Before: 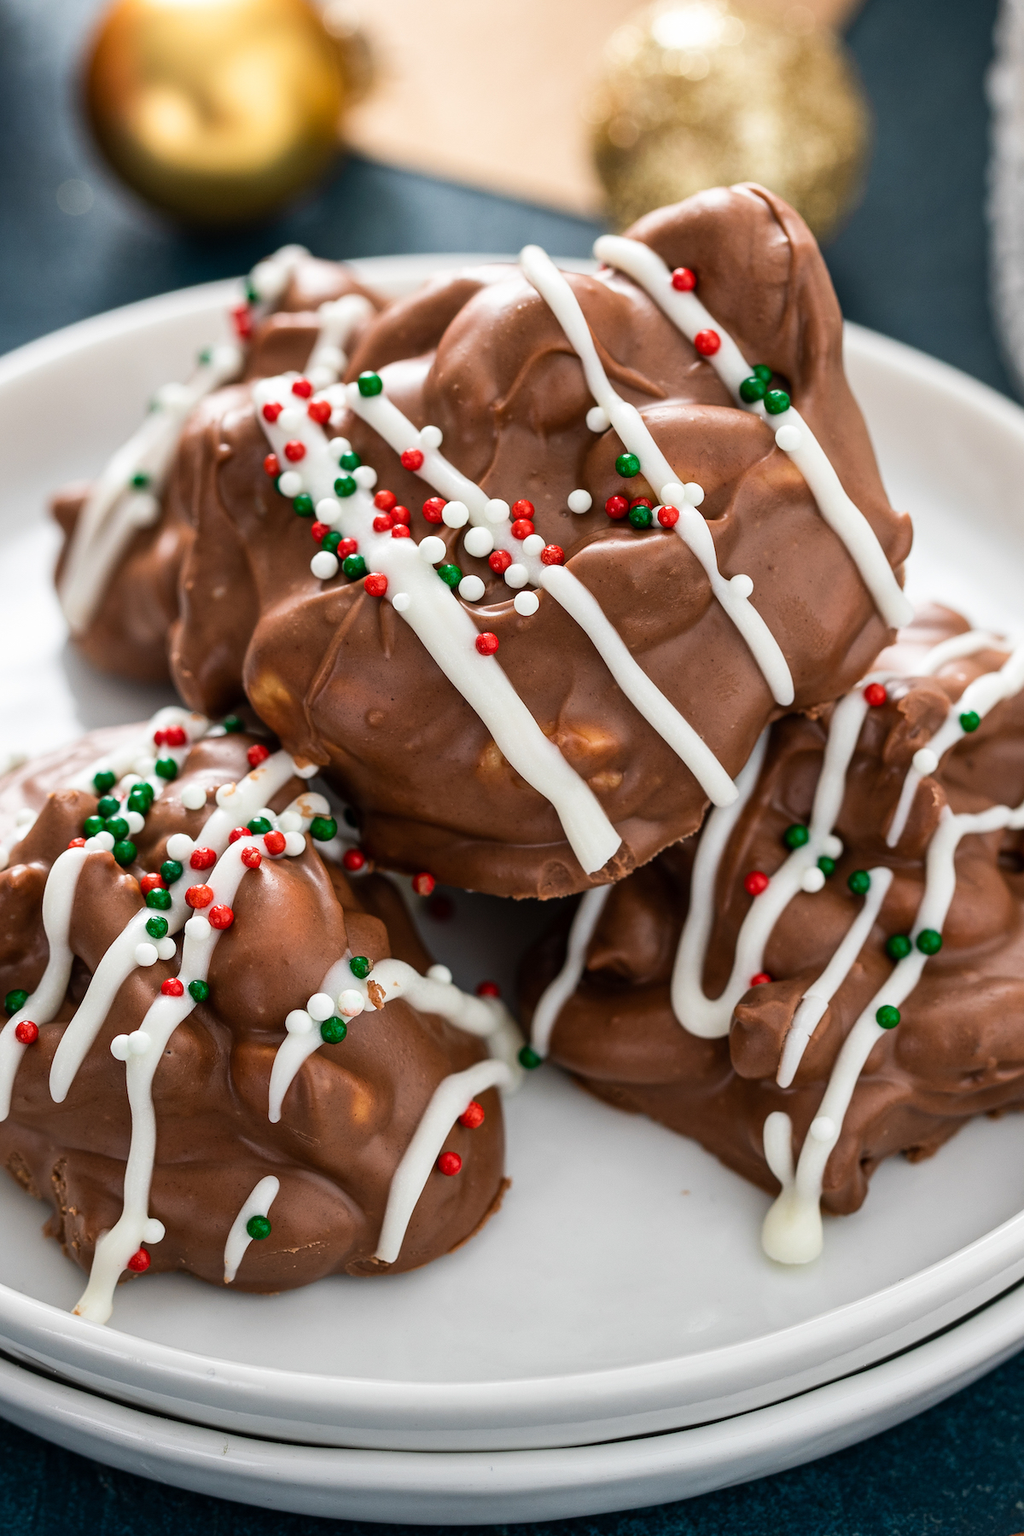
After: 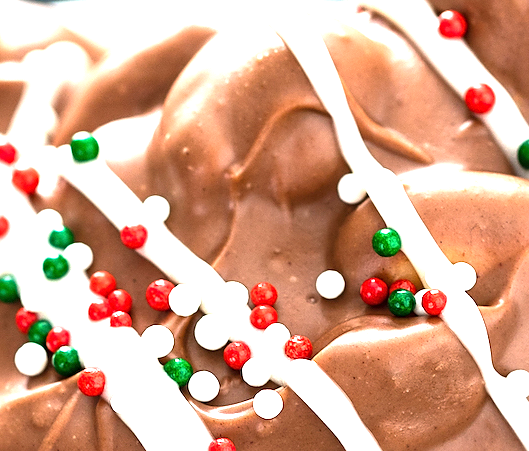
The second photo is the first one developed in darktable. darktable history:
sharpen: radius 1.824, amount 0.408, threshold 1.32
crop: left 29.09%, top 16.868%, right 26.788%, bottom 58.022%
exposure: black level correction 0, exposure 1.497 EV, compensate highlight preservation false
